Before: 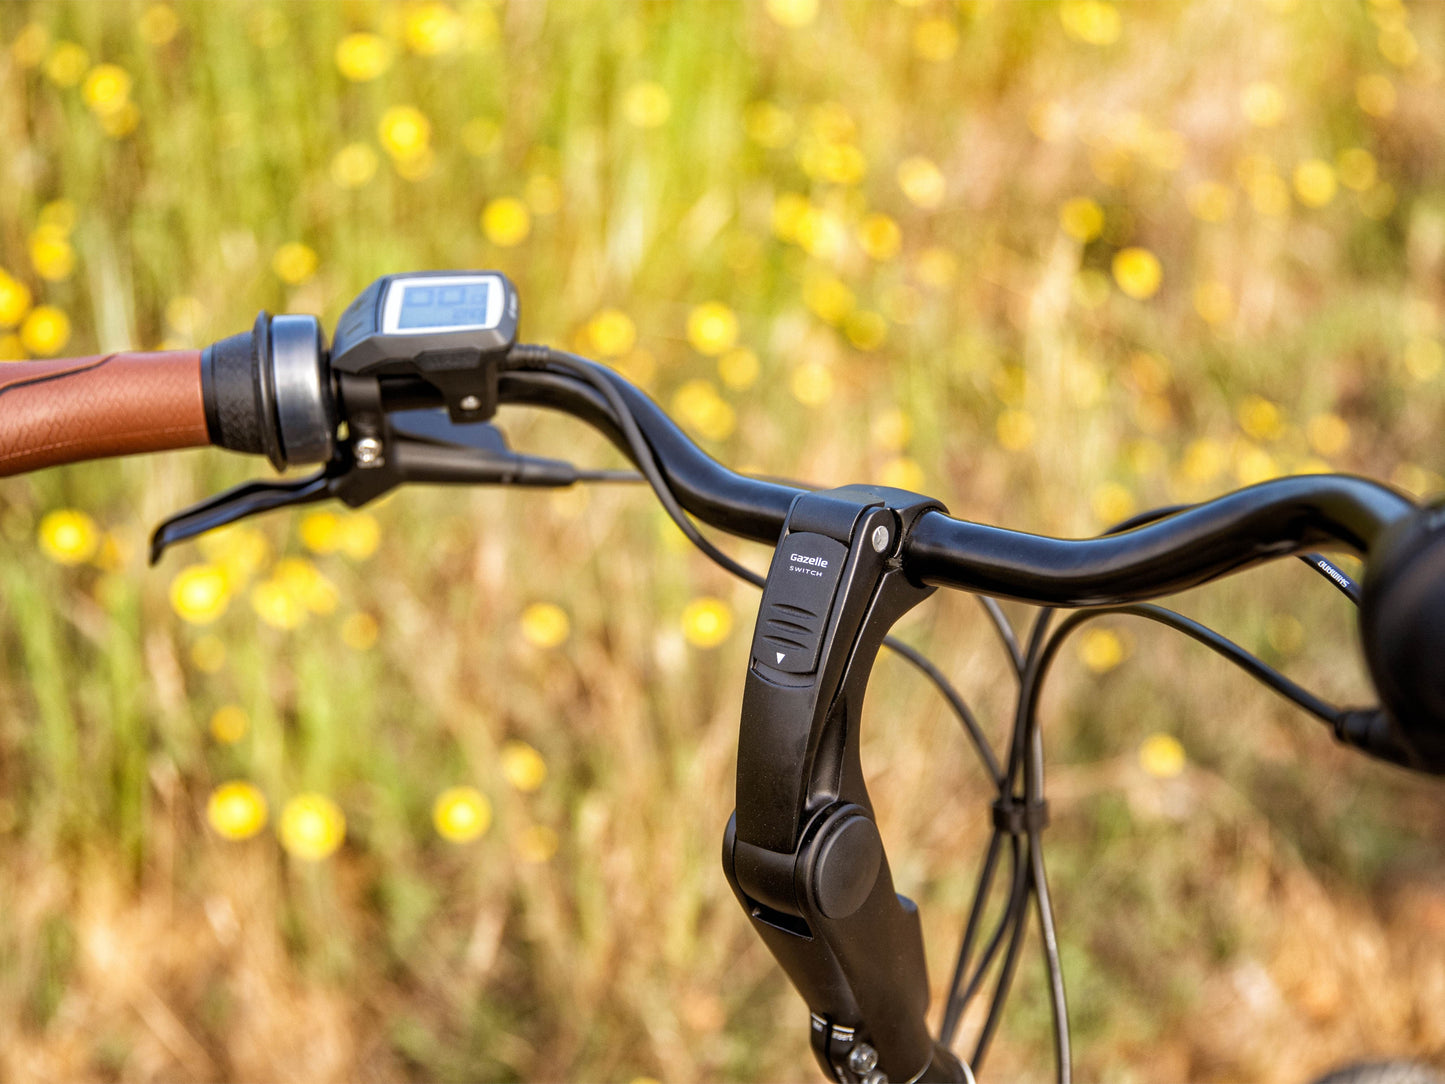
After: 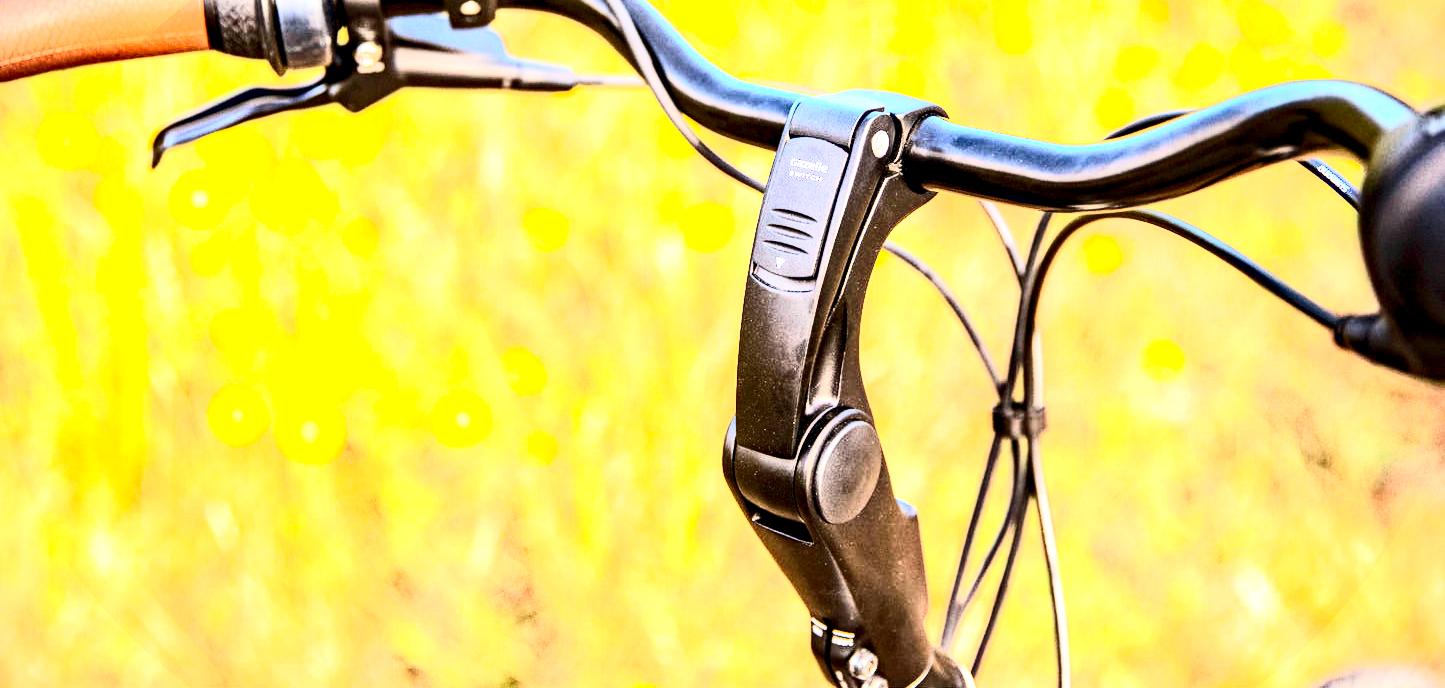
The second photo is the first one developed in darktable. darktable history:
contrast brightness saturation: contrast 0.602, brightness 0.333, saturation 0.148
vignetting: fall-off start 100.63%, brightness -0.463, saturation -0.305, width/height ratio 1.306, unbound false
haze removal: compatibility mode true, adaptive false
local contrast: highlights 28%, shadows 78%, midtone range 0.75
exposure: exposure 2.002 EV, compensate highlight preservation false
crop and rotate: top 36.519%
